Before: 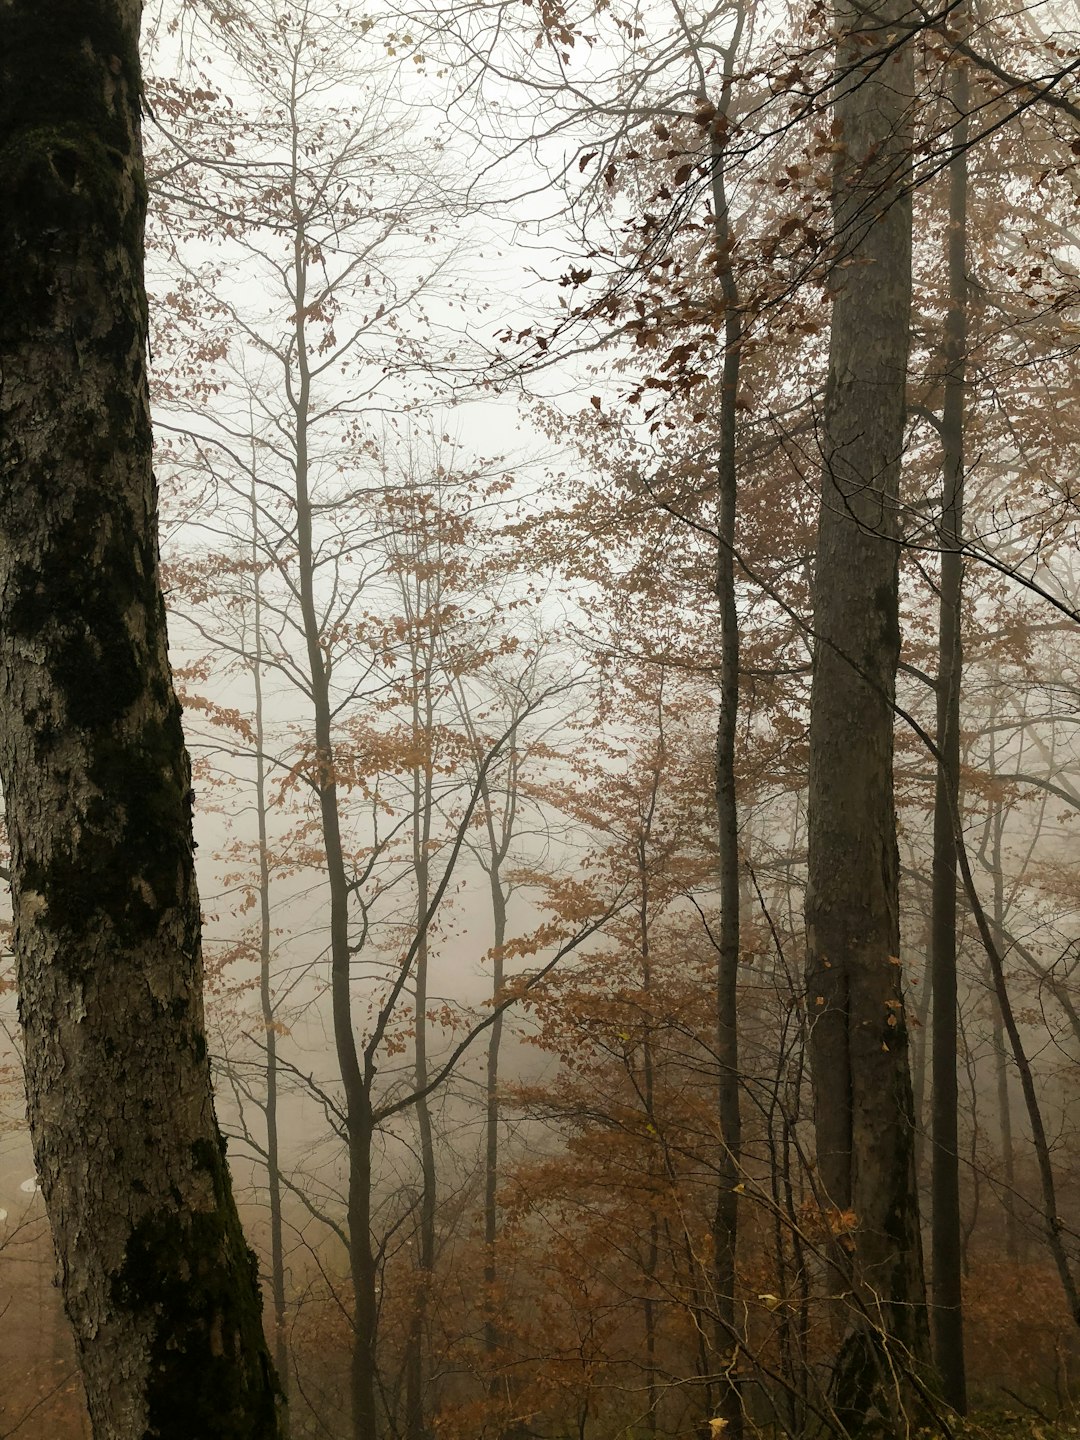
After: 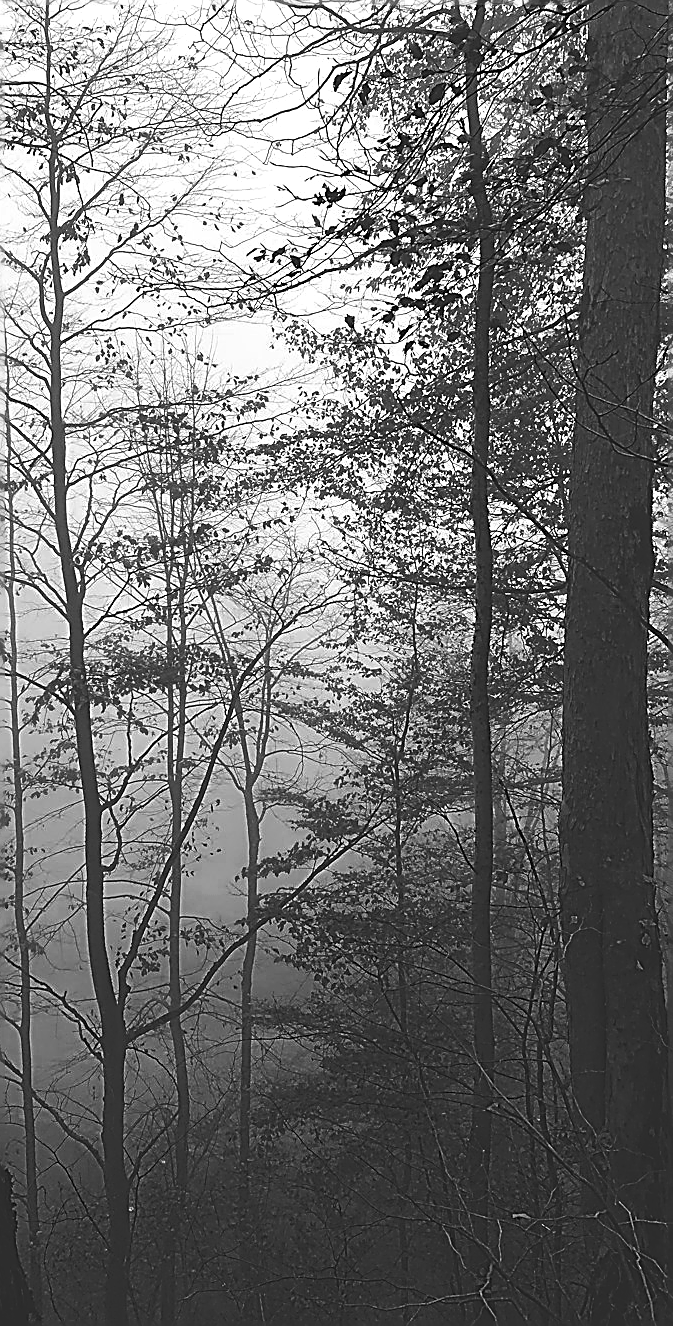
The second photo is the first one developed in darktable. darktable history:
sharpen: amount 2
crop and rotate: left 22.918%, top 5.629%, right 14.711%, bottom 2.247%
exposure: black level correction -0.036, exposure -0.497 EV, compensate highlight preservation false
color balance rgb: shadows lift › chroma 11.71%, shadows lift › hue 133.46°, power › chroma 2.15%, power › hue 166.83°, highlights gain › chroma 4%, highlights gain › hue 200.2°, perceptual saturation grading › global saturation 18.05%
white balance: red 1.05, blue 1.072
tone equalizer: on, module defaults
color zones: curves: ch0 [(0.287, 0.048) (0.493, 0.484) (0.737, 0.816)]; ch1 [(0, 0) (0.143, 0) (0.286, 0) (0.429, 0) (0.571, 0) (0.714, 0) (0.857, 0)]
